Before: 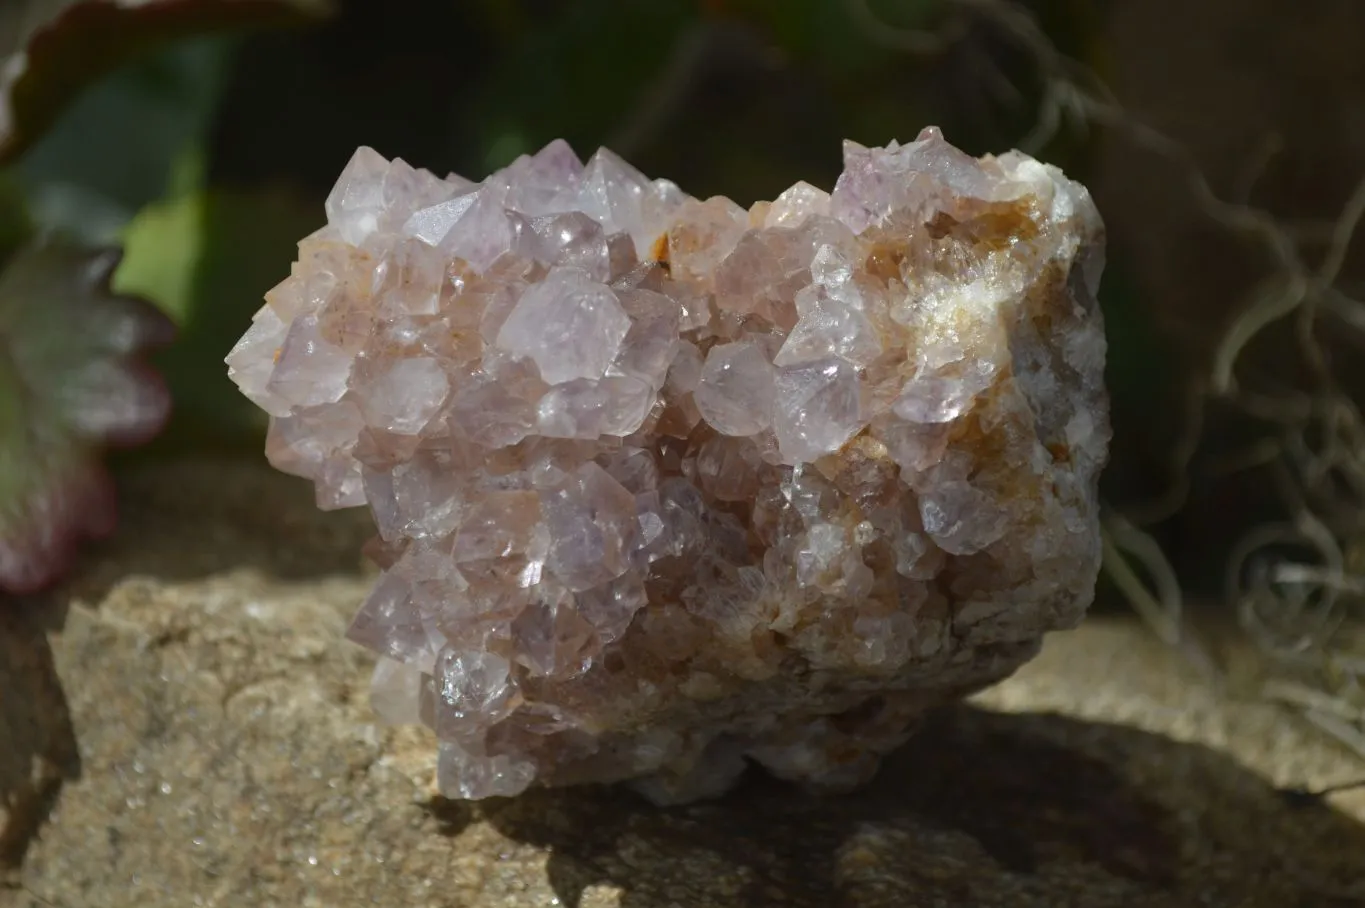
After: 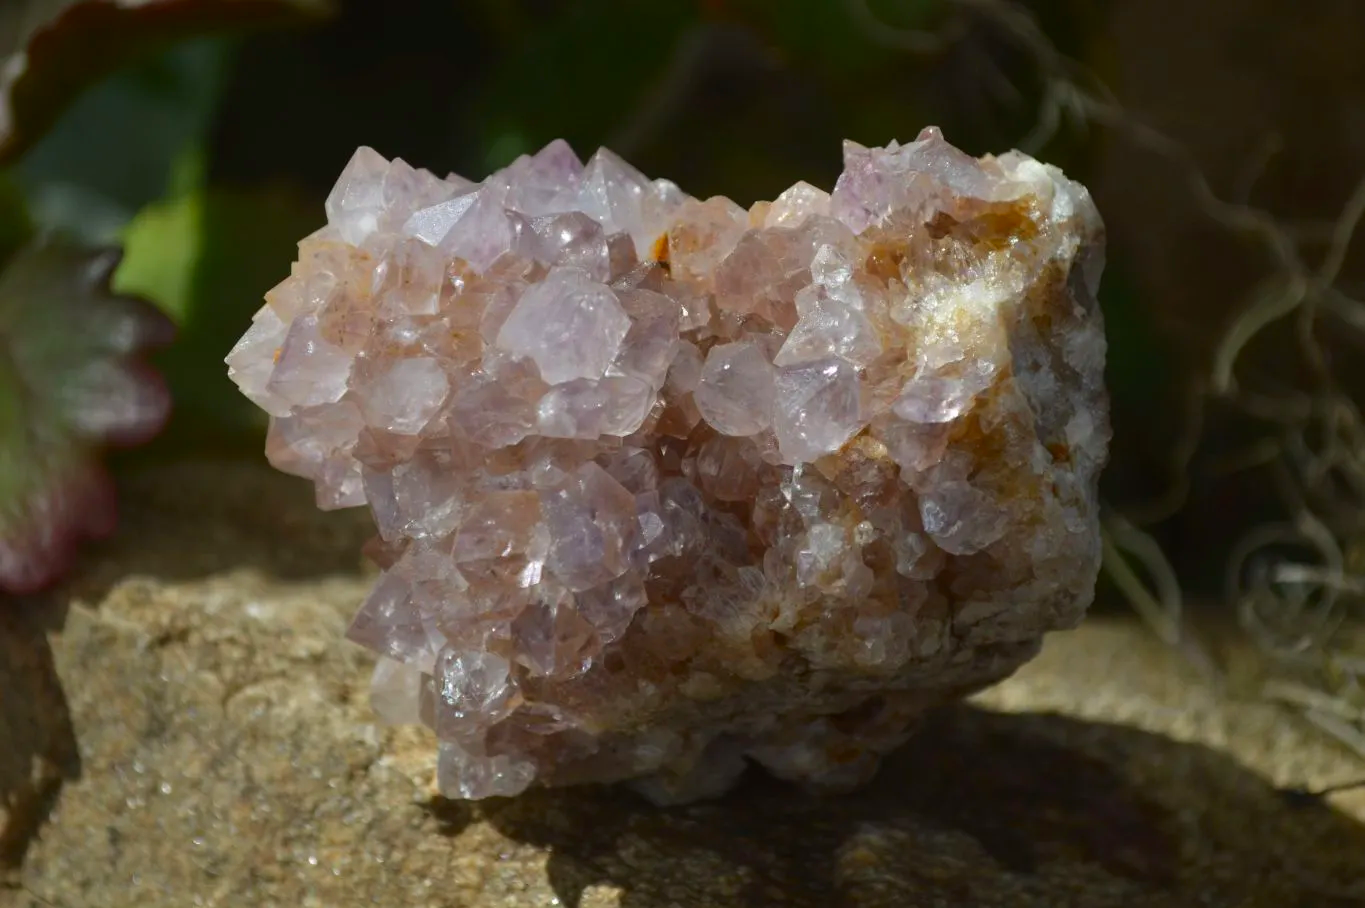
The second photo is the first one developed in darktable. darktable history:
contrast brightness saturation: contrast 0.094, saturation 0.28
